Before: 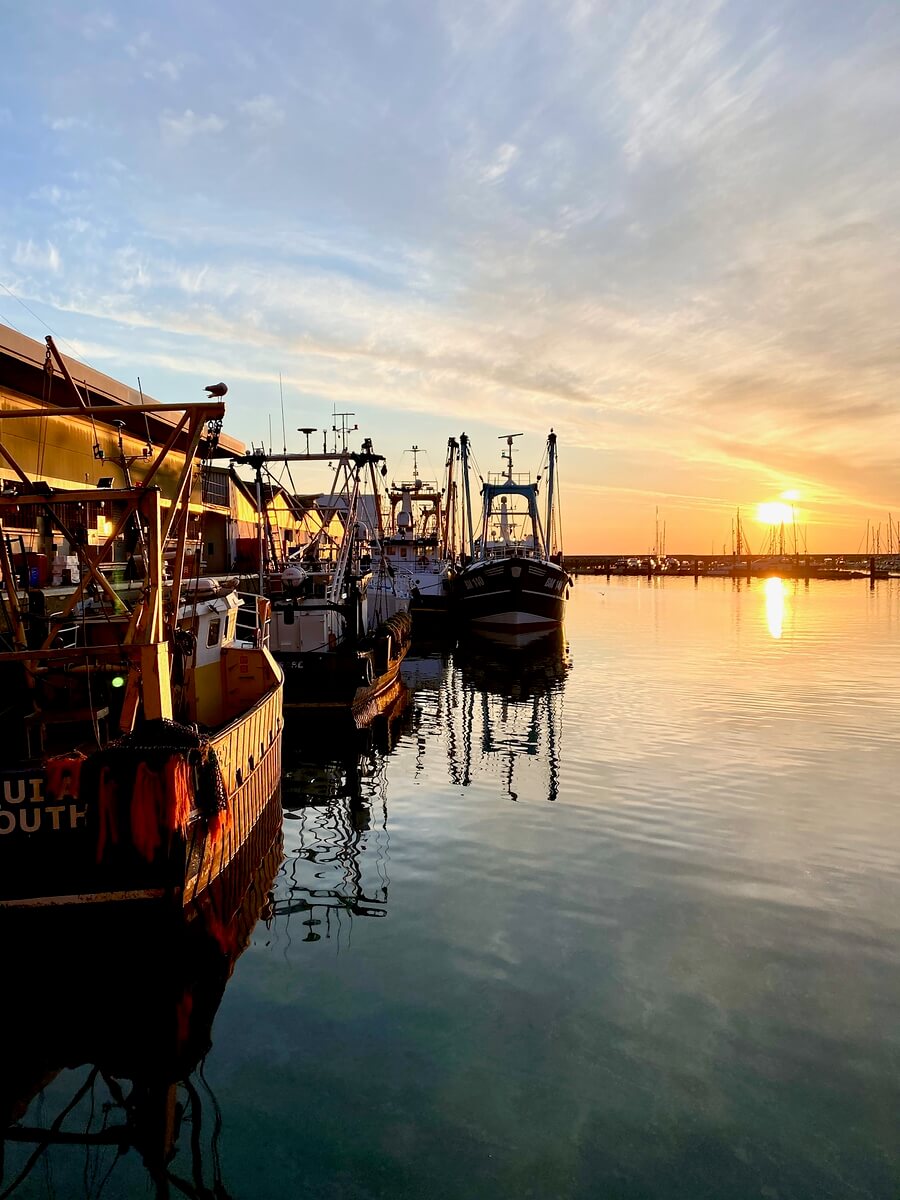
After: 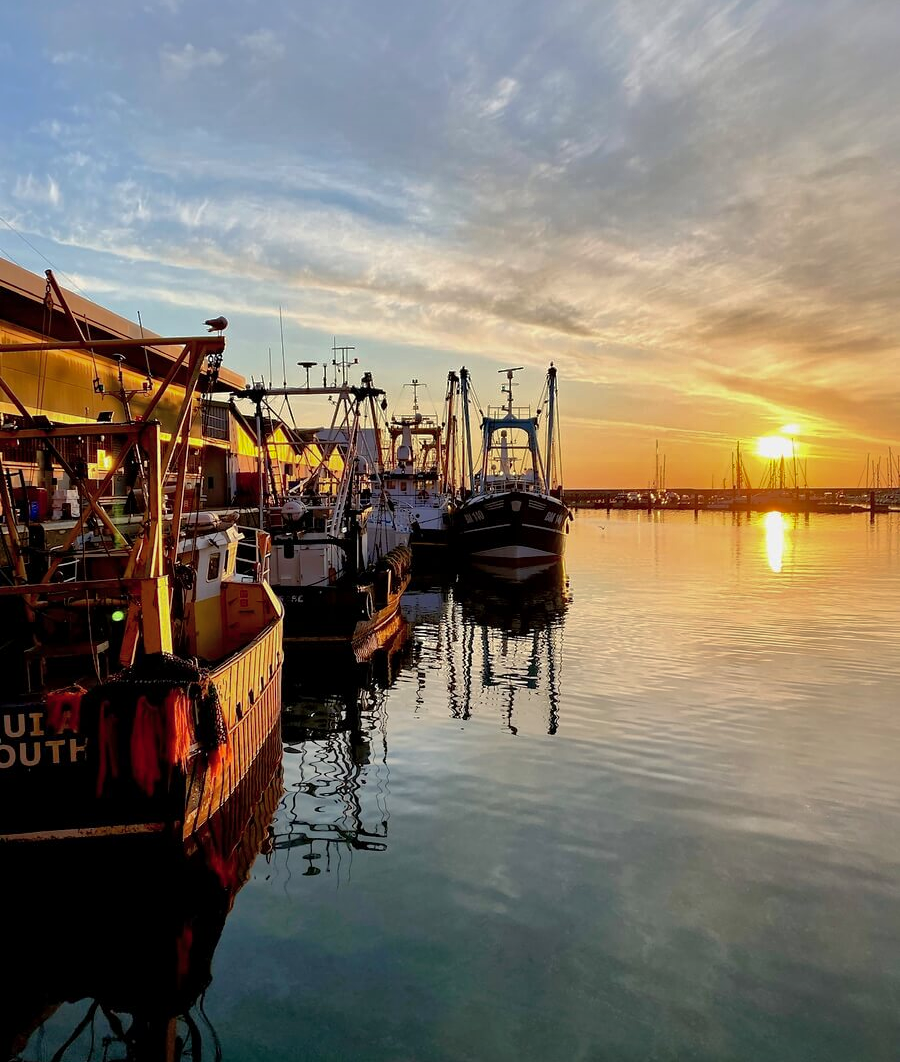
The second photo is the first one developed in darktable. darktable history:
crop and rotate: top 5.512%, bottom 5.927%
local contrast: mode bilateral grid, contrast 14, coarseness 36, detail 105%, midtone range 0.2
shadows and highlights: shadows 39.82, highlights -59.7
